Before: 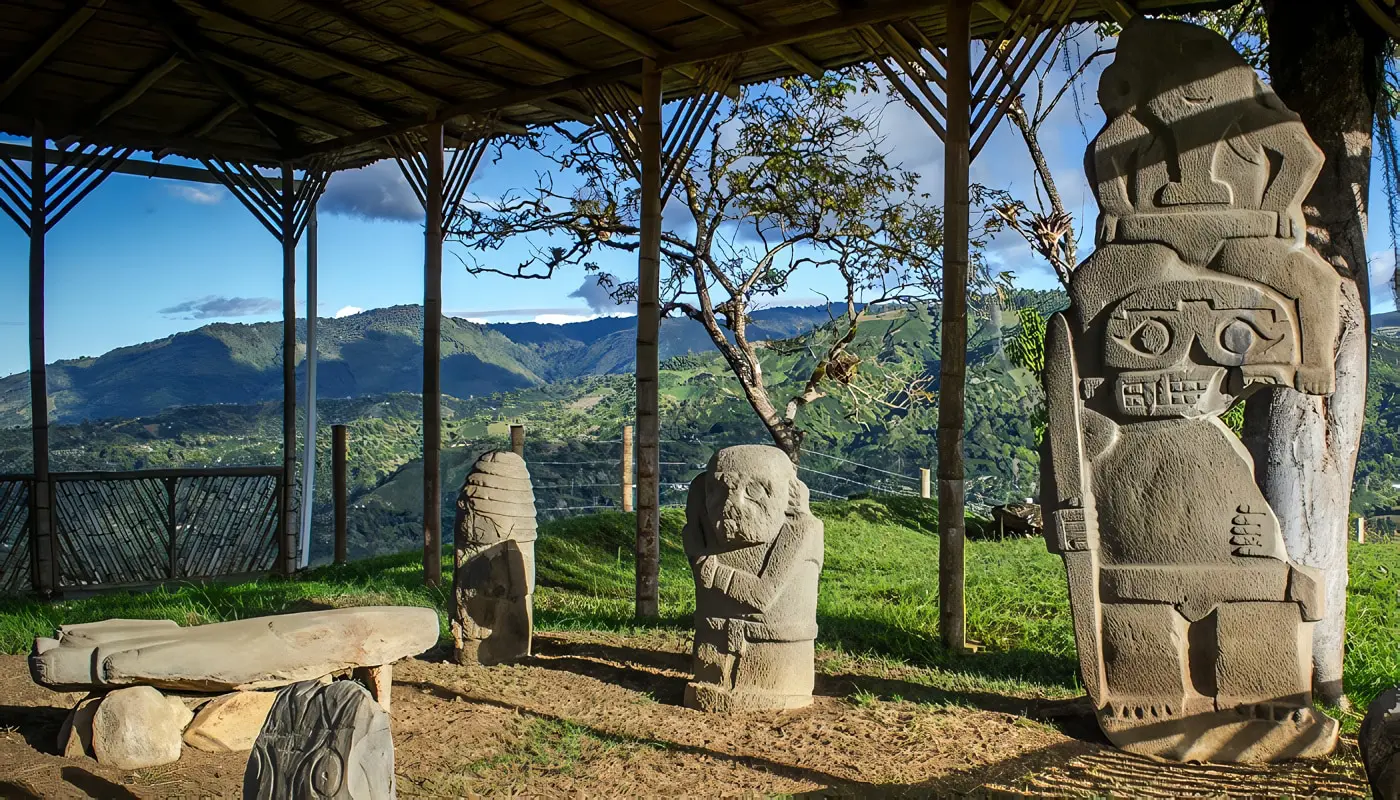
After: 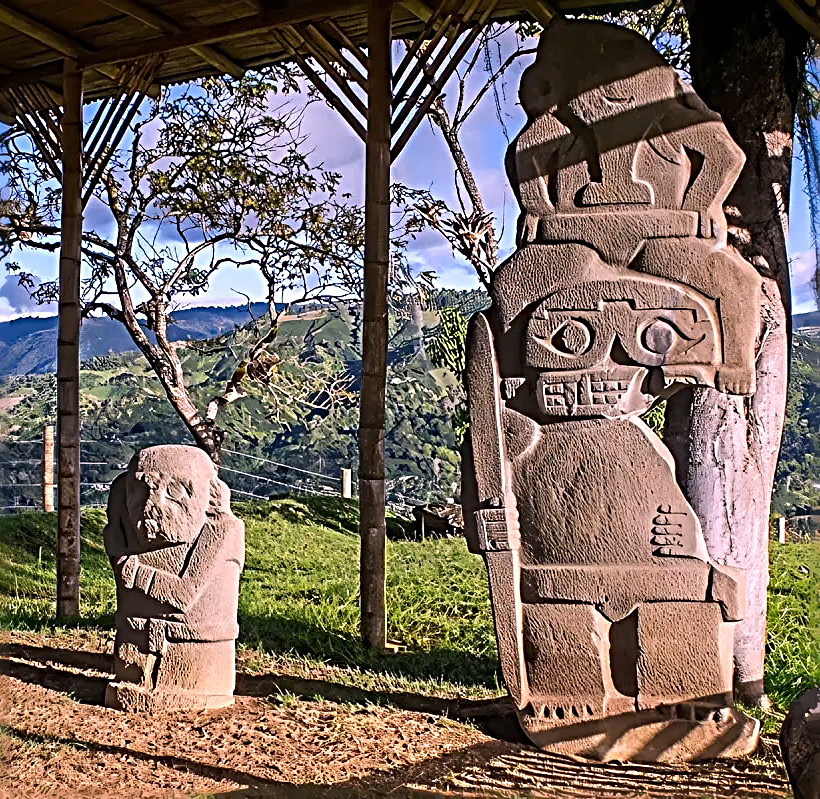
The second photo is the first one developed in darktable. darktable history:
sharpen: radius 3.69, amount 0.928
crop: left 41.402%
white balance: red 1.188, blue 1.11
